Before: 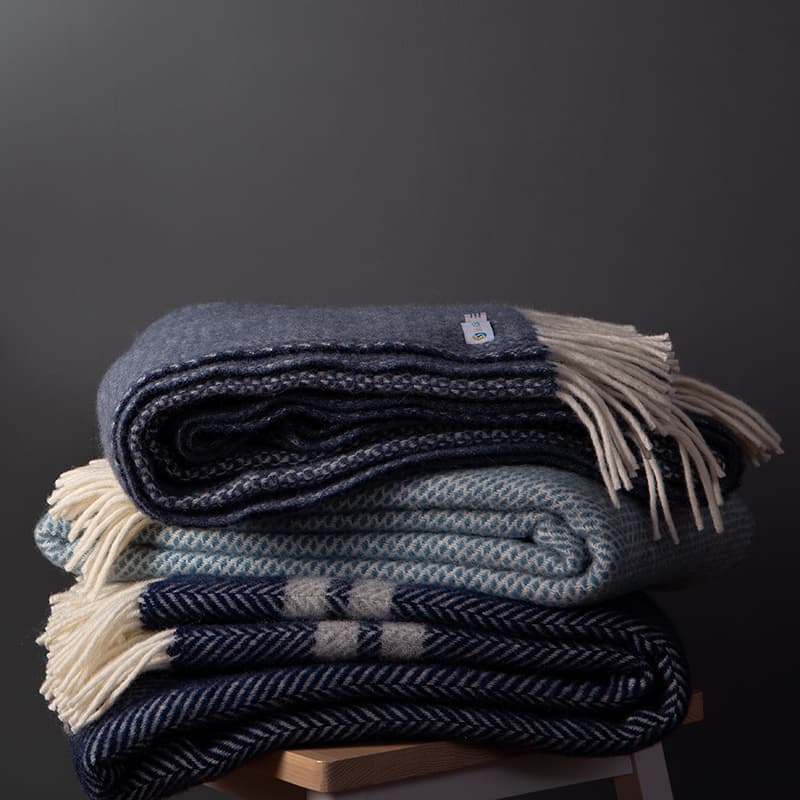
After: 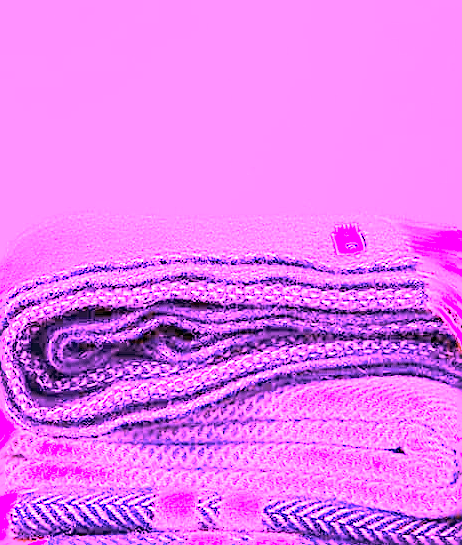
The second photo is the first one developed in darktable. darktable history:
crop: left 16.202%, top 11.208%, right 26.045%, bottom 20.557%
color correction: highlights a* -6.69, highlights b* 0.49
color balance: contrast -15%
contrast brightness saturation: brightness 0.15
sharpen: radius 1.864, amount 0.398, threshold 1.271
exposure: black level correction 0, exposure 1.379 EV, compensate exposure bias true, compensate highlight preservation false
white balance: red 8, blue 8
